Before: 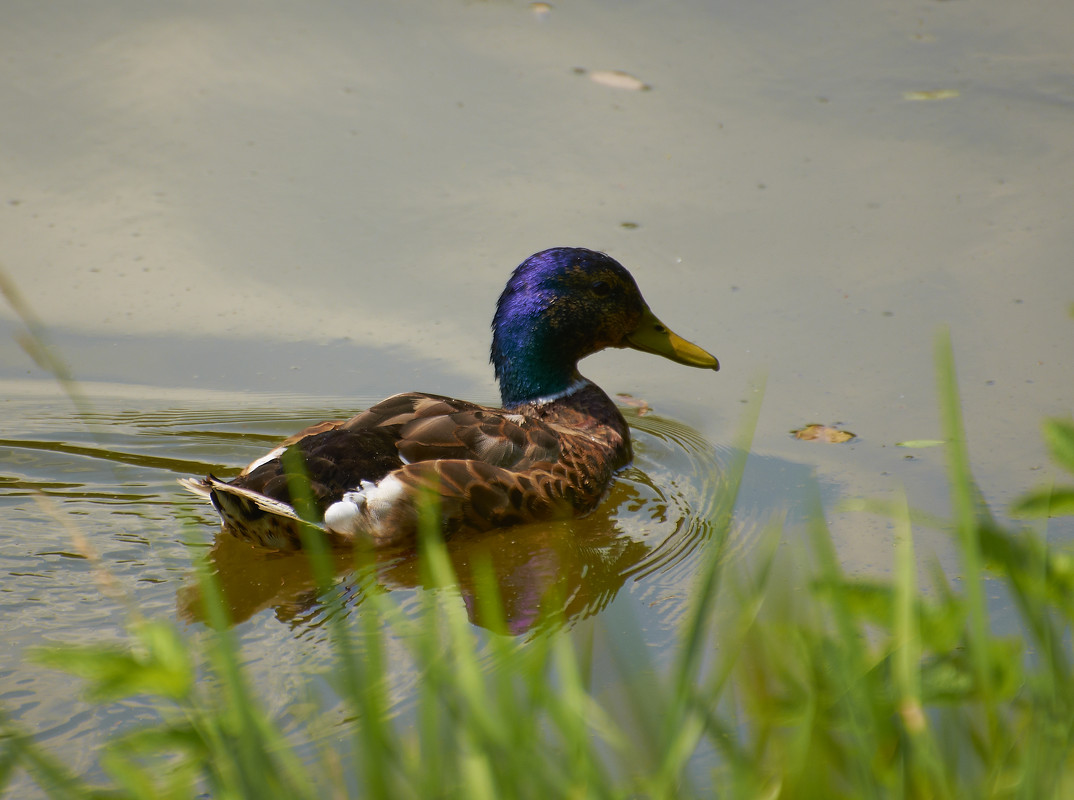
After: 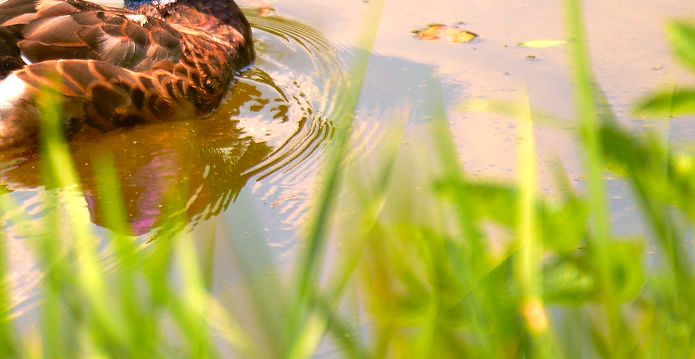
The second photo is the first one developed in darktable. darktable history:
exposure: black level correction 0, exposure 1.181 EV, compensate exposure bias true, compensate highlight preservation false
color correction: highlights a* 12.61, highlights b* 5.43
crop and rotate: left 35.24%, top 50.153%, bottom 4.937%
